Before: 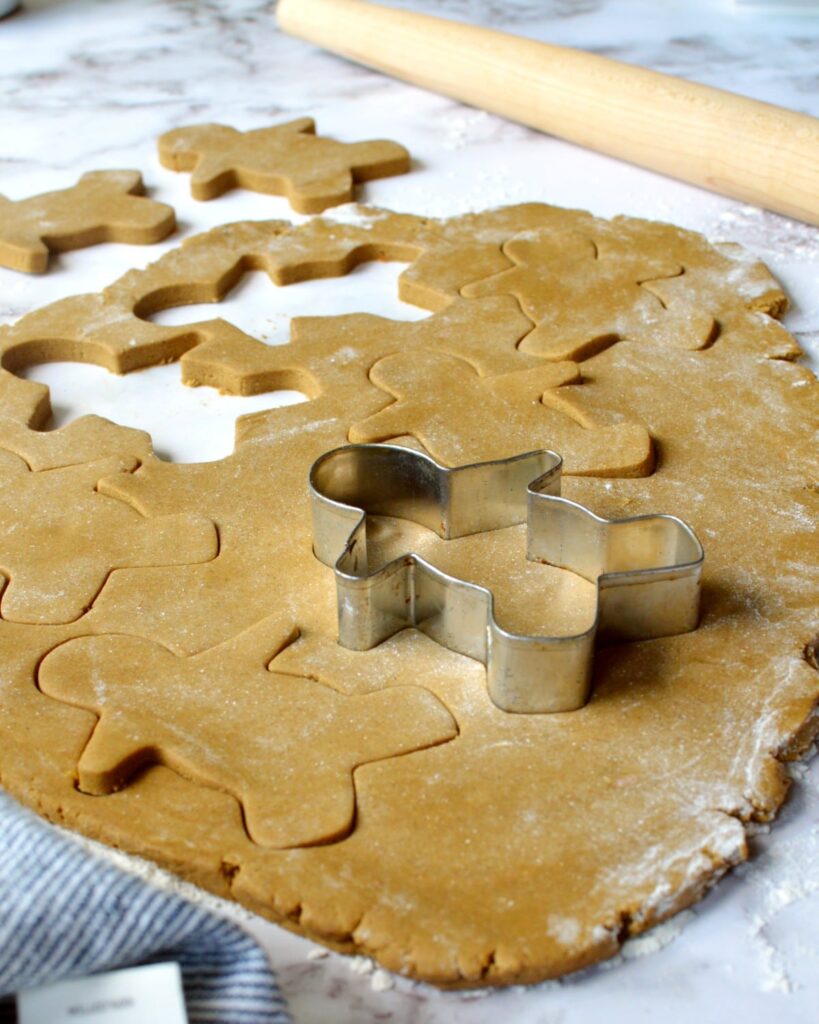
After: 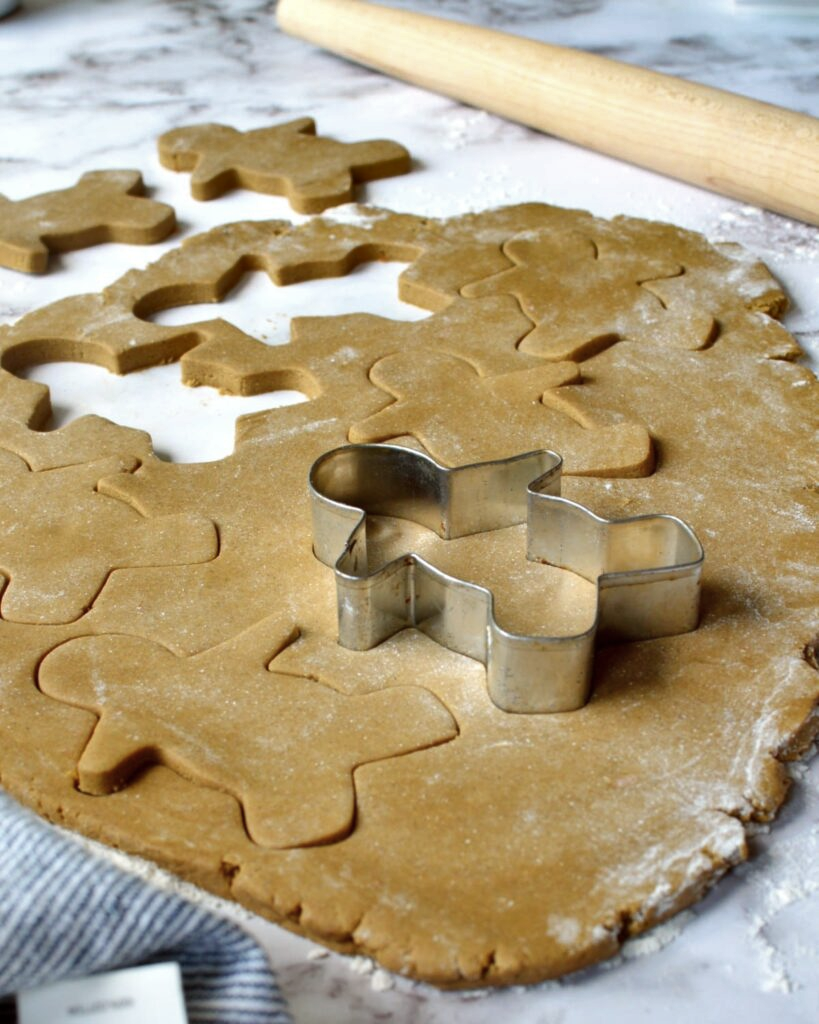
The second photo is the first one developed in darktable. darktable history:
shadows and highlights: soften with gaussian
contrast brightness saturation: saturation -0.163
